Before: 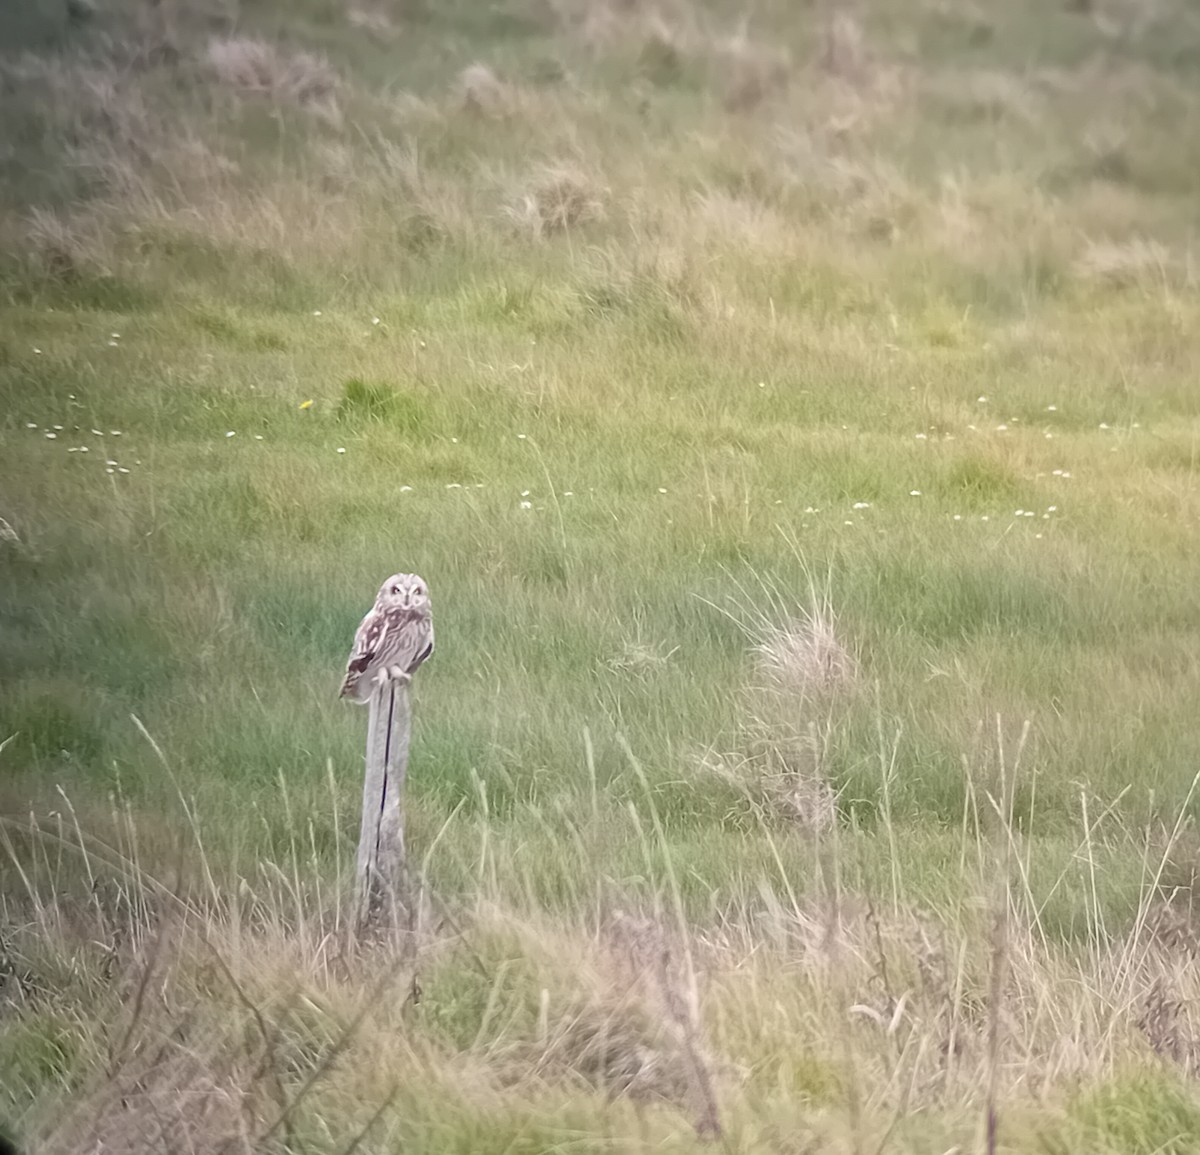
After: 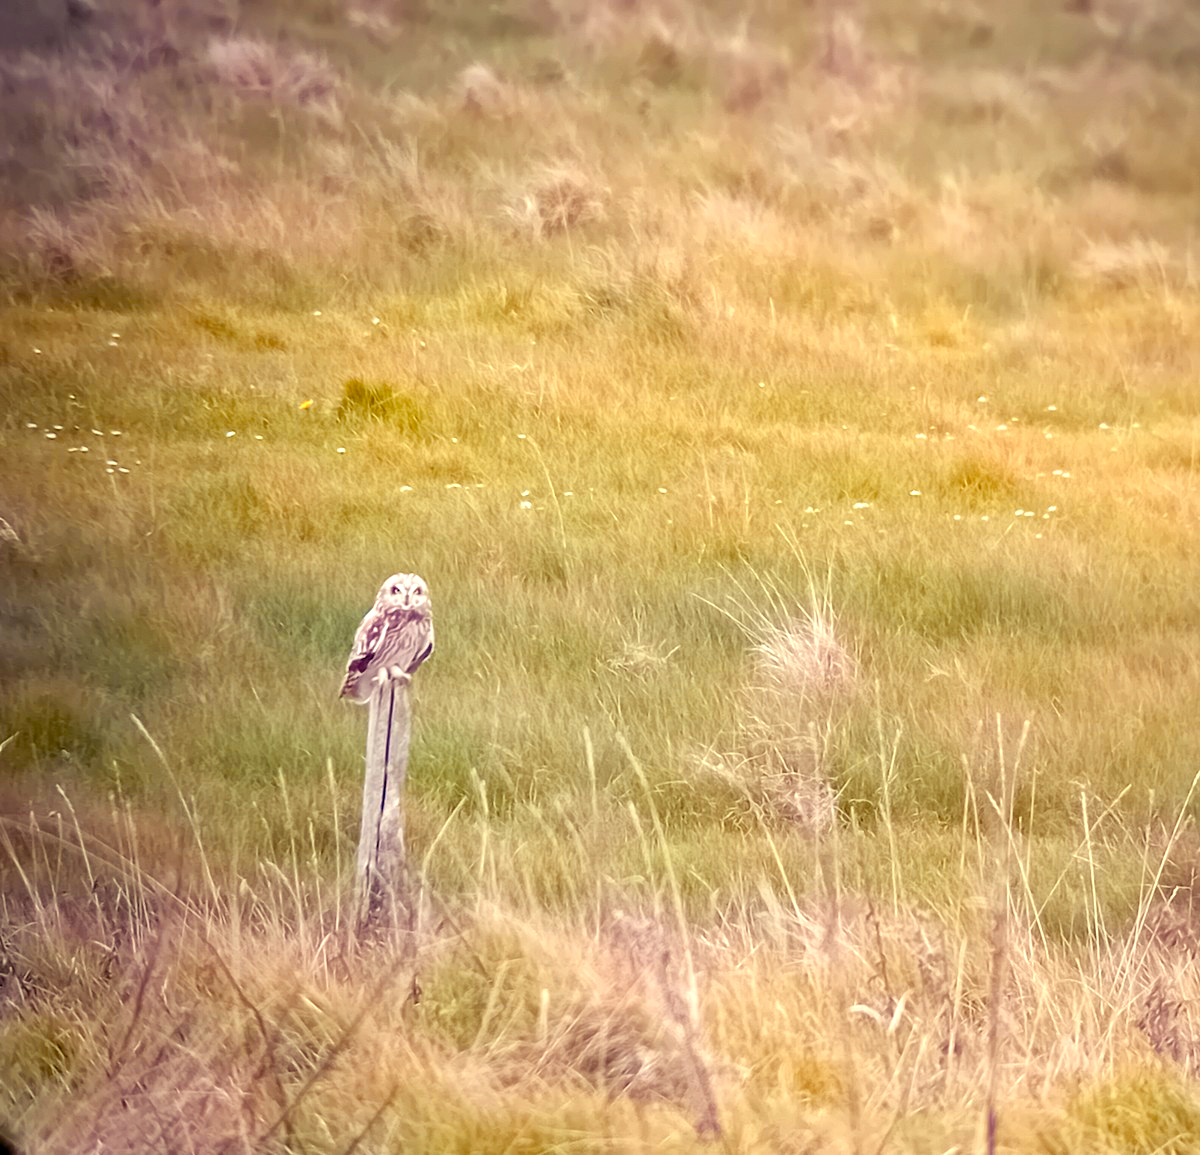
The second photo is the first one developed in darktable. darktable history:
color zones: curves: ch1 [(0.235, 0.558) (0.75, 0.5)]; ch2 [(0.25, 0.462) (0.749, 0.457)], mix 40.67%
color balance rgb: shadows lift › luminance -21.66%, shadows lift › chroma 8.98%, shadows lift › hue 283.37°, power › chroma 1.55%, power › hue 25.59°, highlights gain › luminance 6.08%, highlights gain › chroma 2.55%, highlights gain › hue 90°, global offset › luminance -0.87%, perceptual saturation grading › global saturation 27.49%, perceptual saturation grading › highlights -28.39%, perceptual saturation grading › mid-tones 15.22%, perceptual saturation grading › shadows 33.98%, perceptual brilliance grading › highlights 10%, perceptual brilliance grading › mid-tones 5%
